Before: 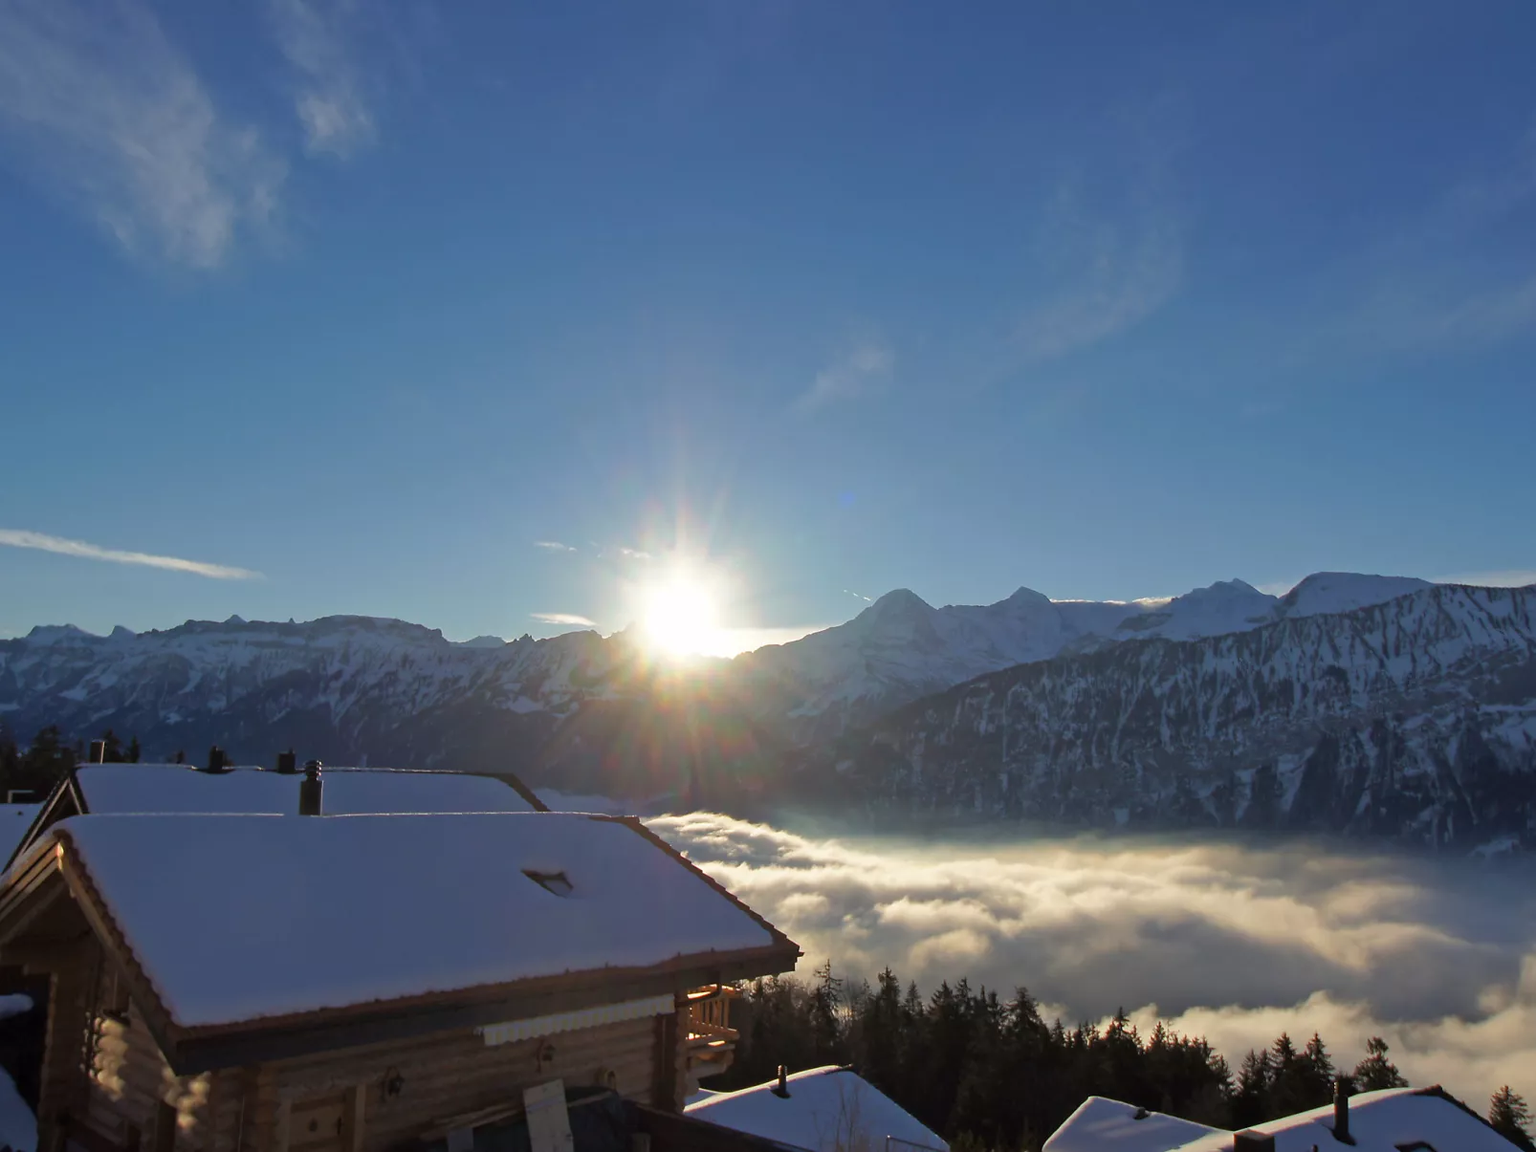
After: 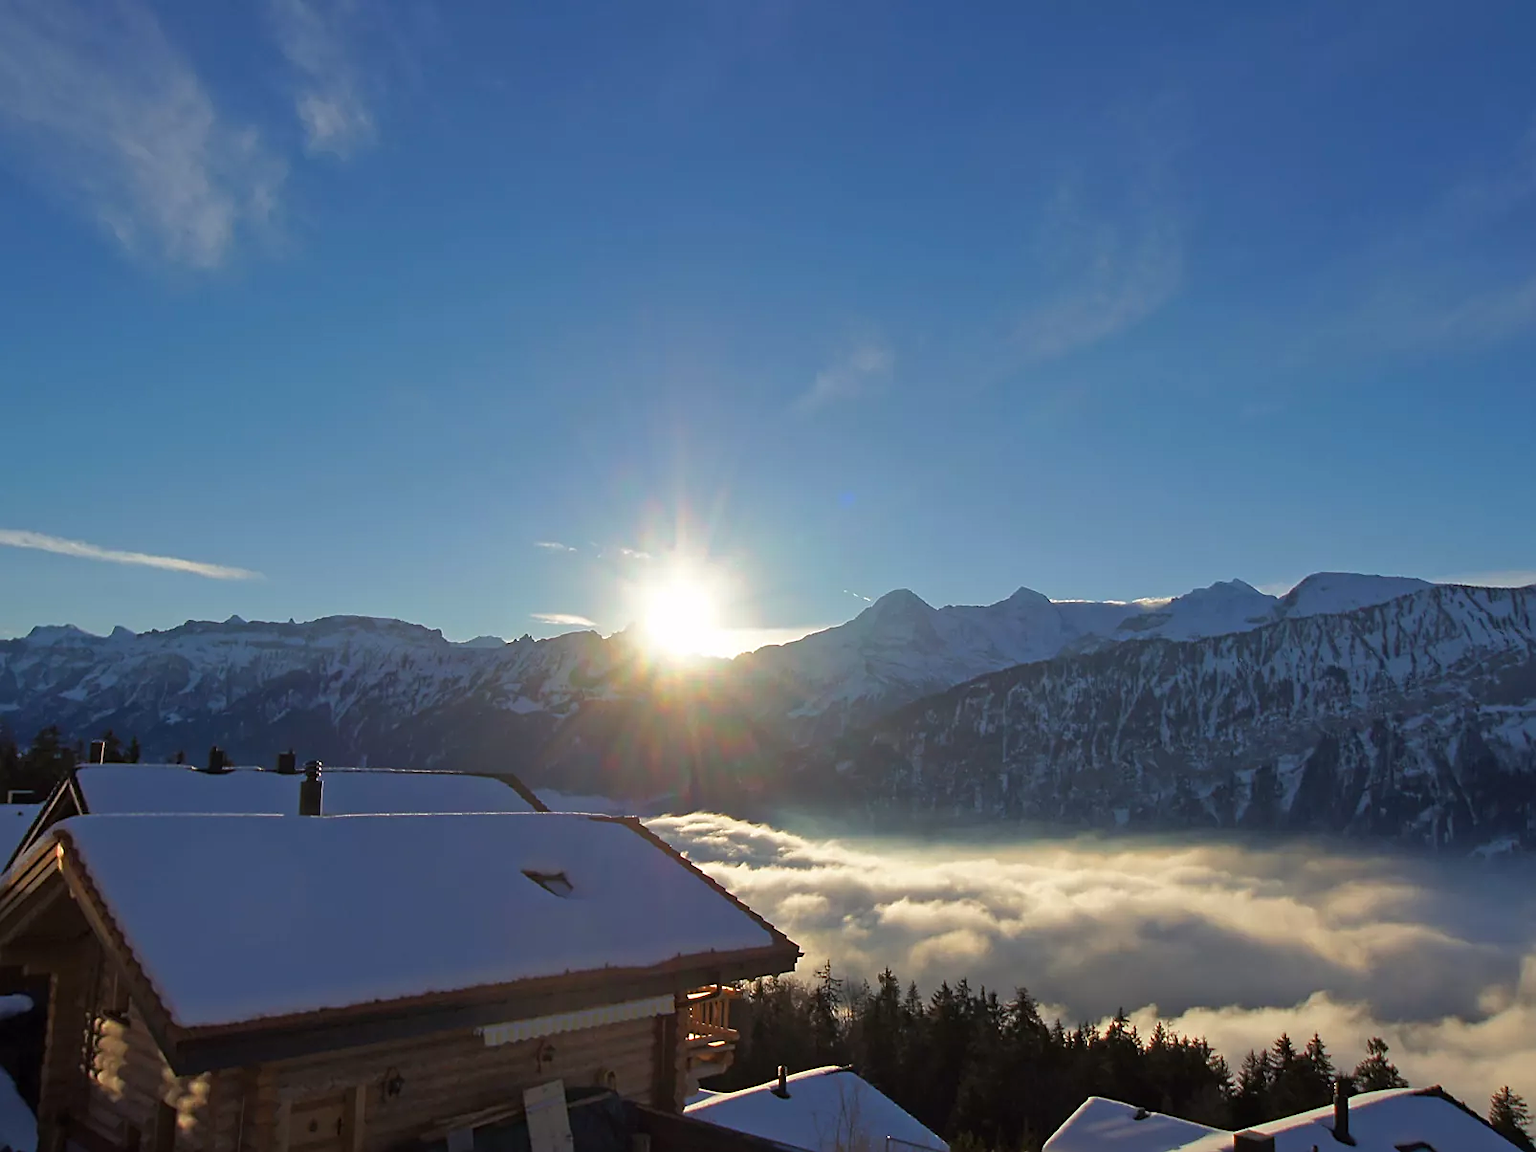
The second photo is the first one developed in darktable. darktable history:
contrast brightness saturation: saturation 0.122
sharpen: on, module defaults
